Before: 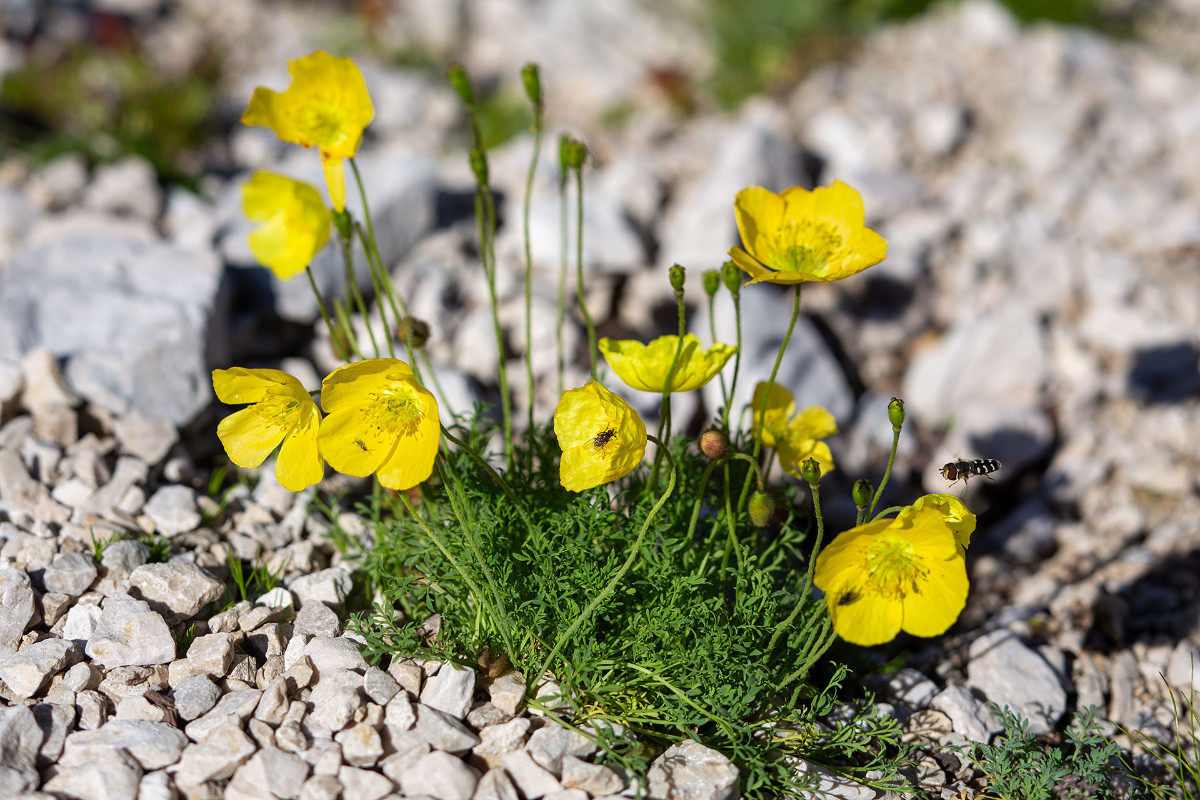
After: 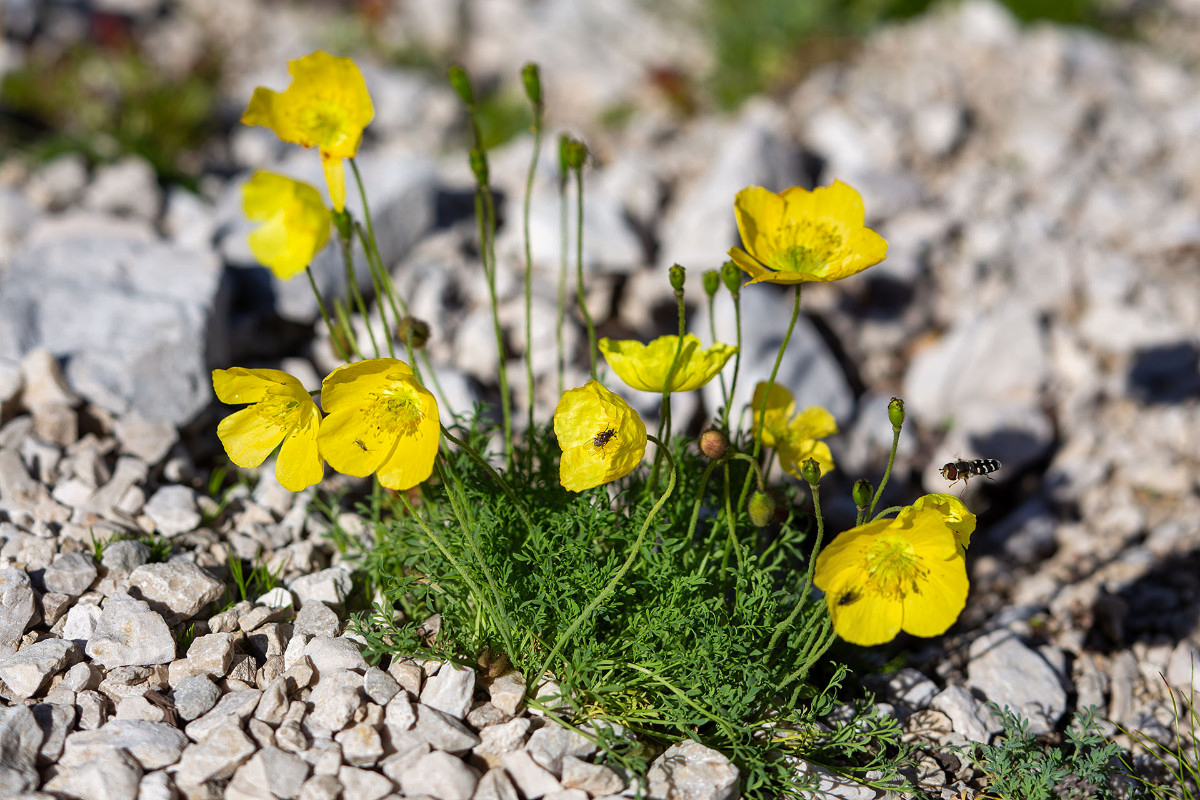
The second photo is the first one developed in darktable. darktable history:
shadows and highlights: highlights color adjustment 39.9%, low approximation 0.01, soften with gaussian
